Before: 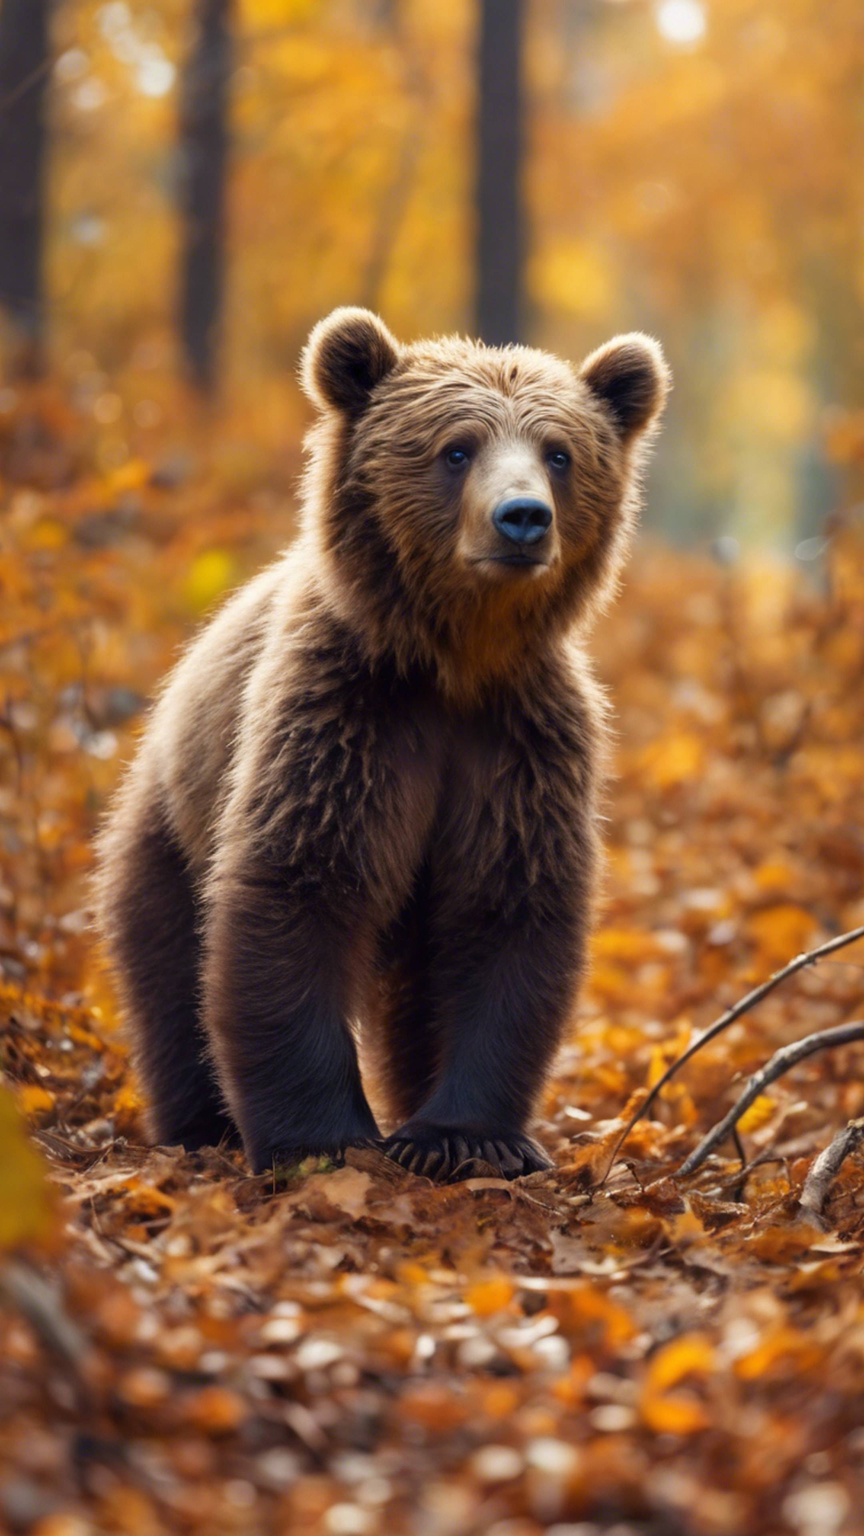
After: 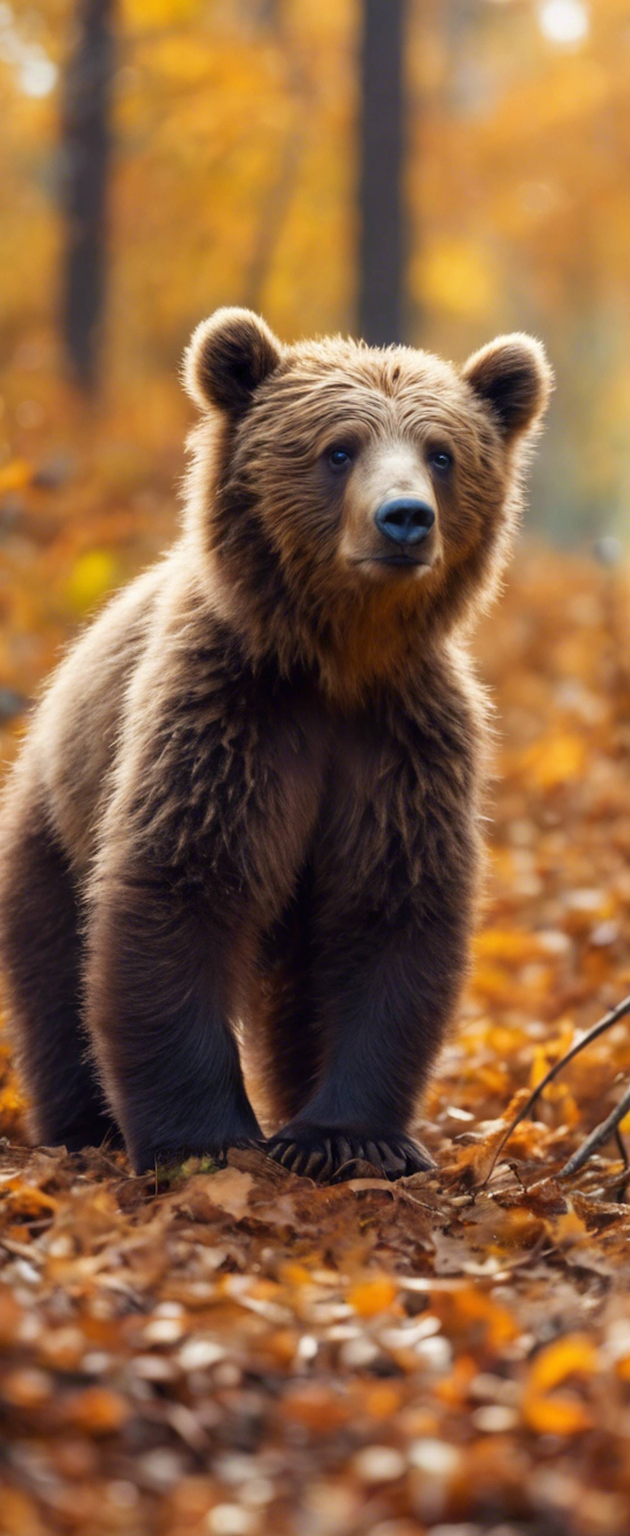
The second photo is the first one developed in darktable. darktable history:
crop: left 13.659%, top 0%, right 13.334%
